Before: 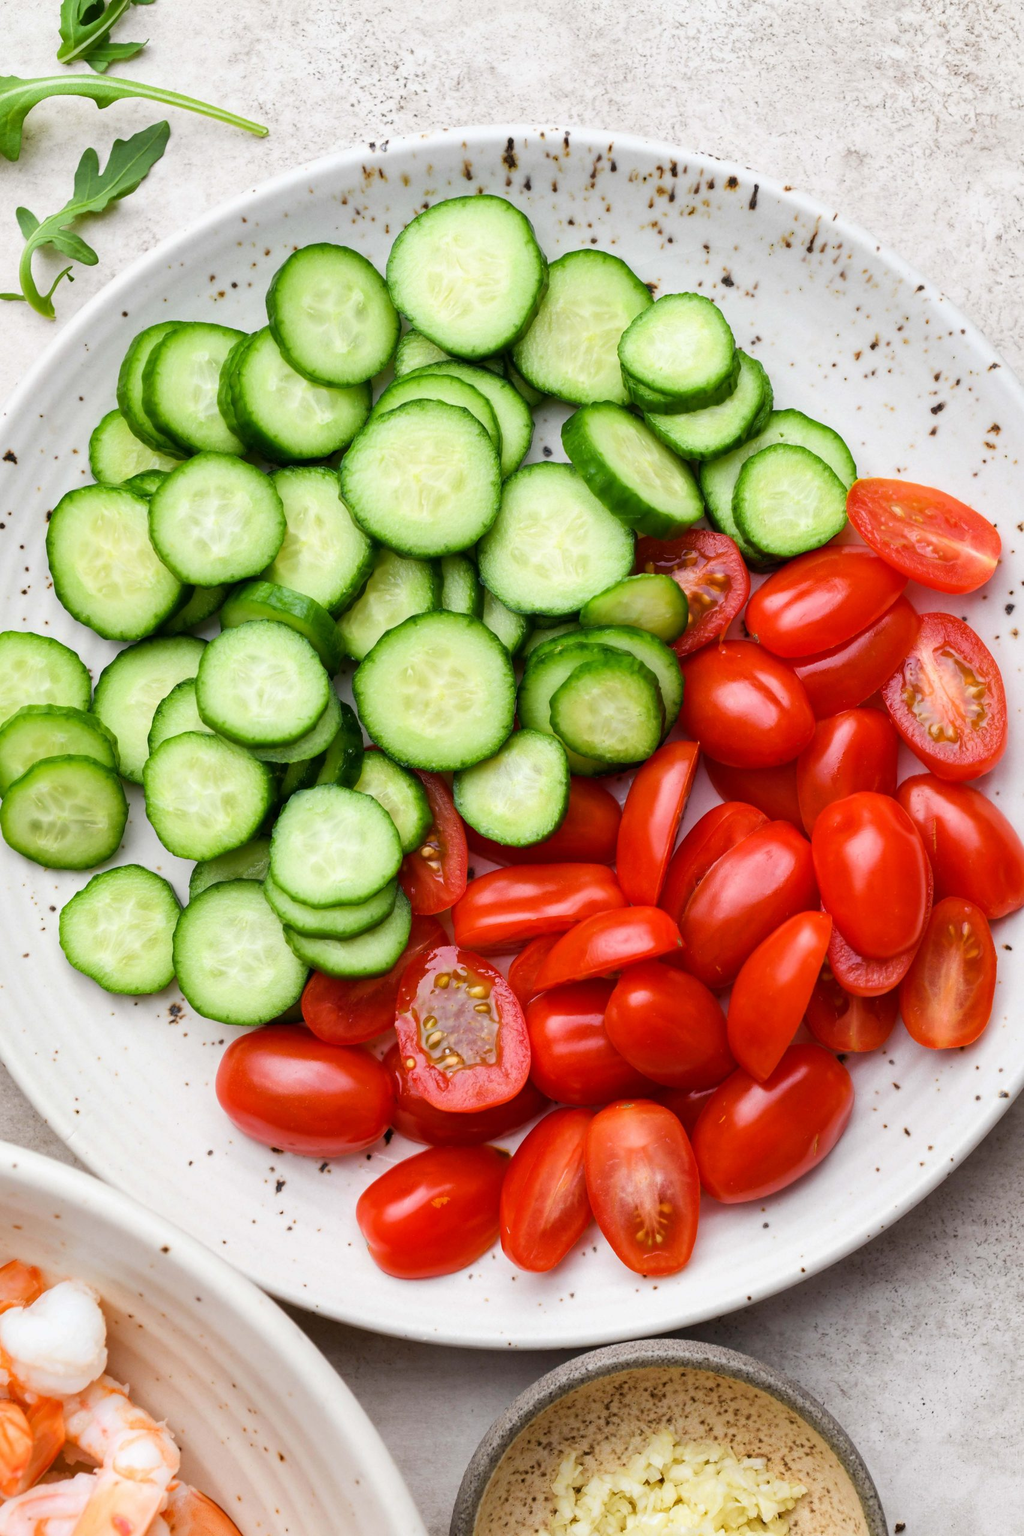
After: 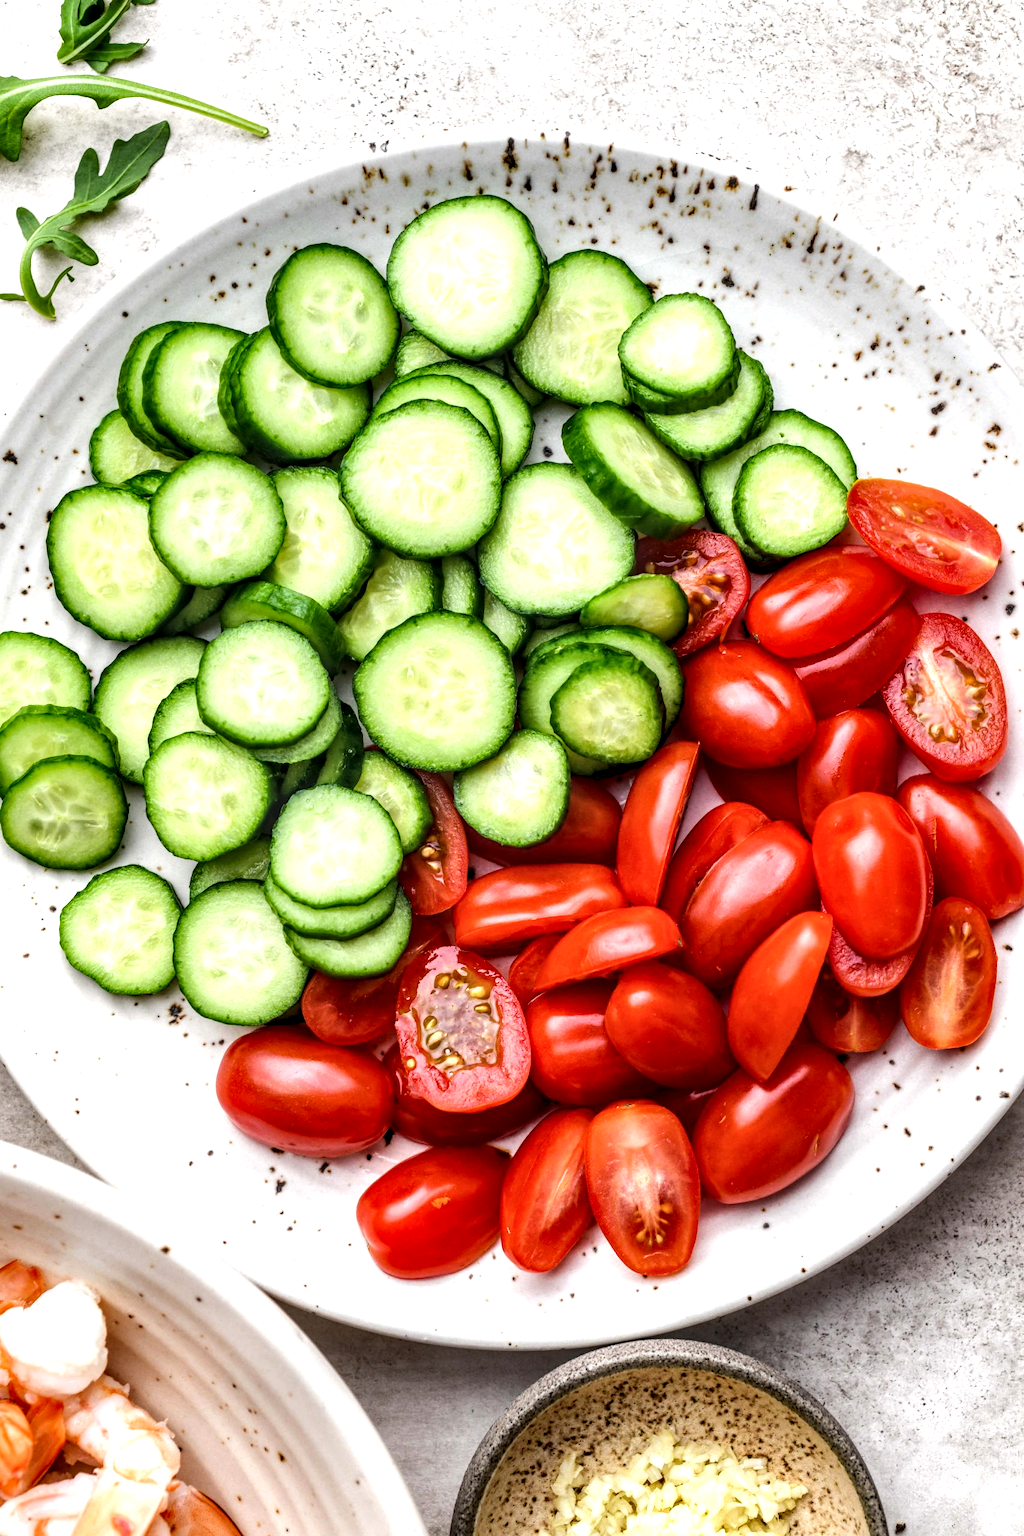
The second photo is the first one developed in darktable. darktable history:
local contrast: highlights 0%, shadows 0%, detail 182%
tone equalizer: -8 EV -0.417 EV, -7 EV -0.389 EV, -6 EV -0.333 EV, -5 EV -0.222 EV, -3 EV 0.222 EV, -2 EV 0.333 EV, -1 EV 0.389 EV, +0 EV 0.417 EV, edges refinement/feathering 500, mask exposure compensation -1.57 EV, preserve details no
